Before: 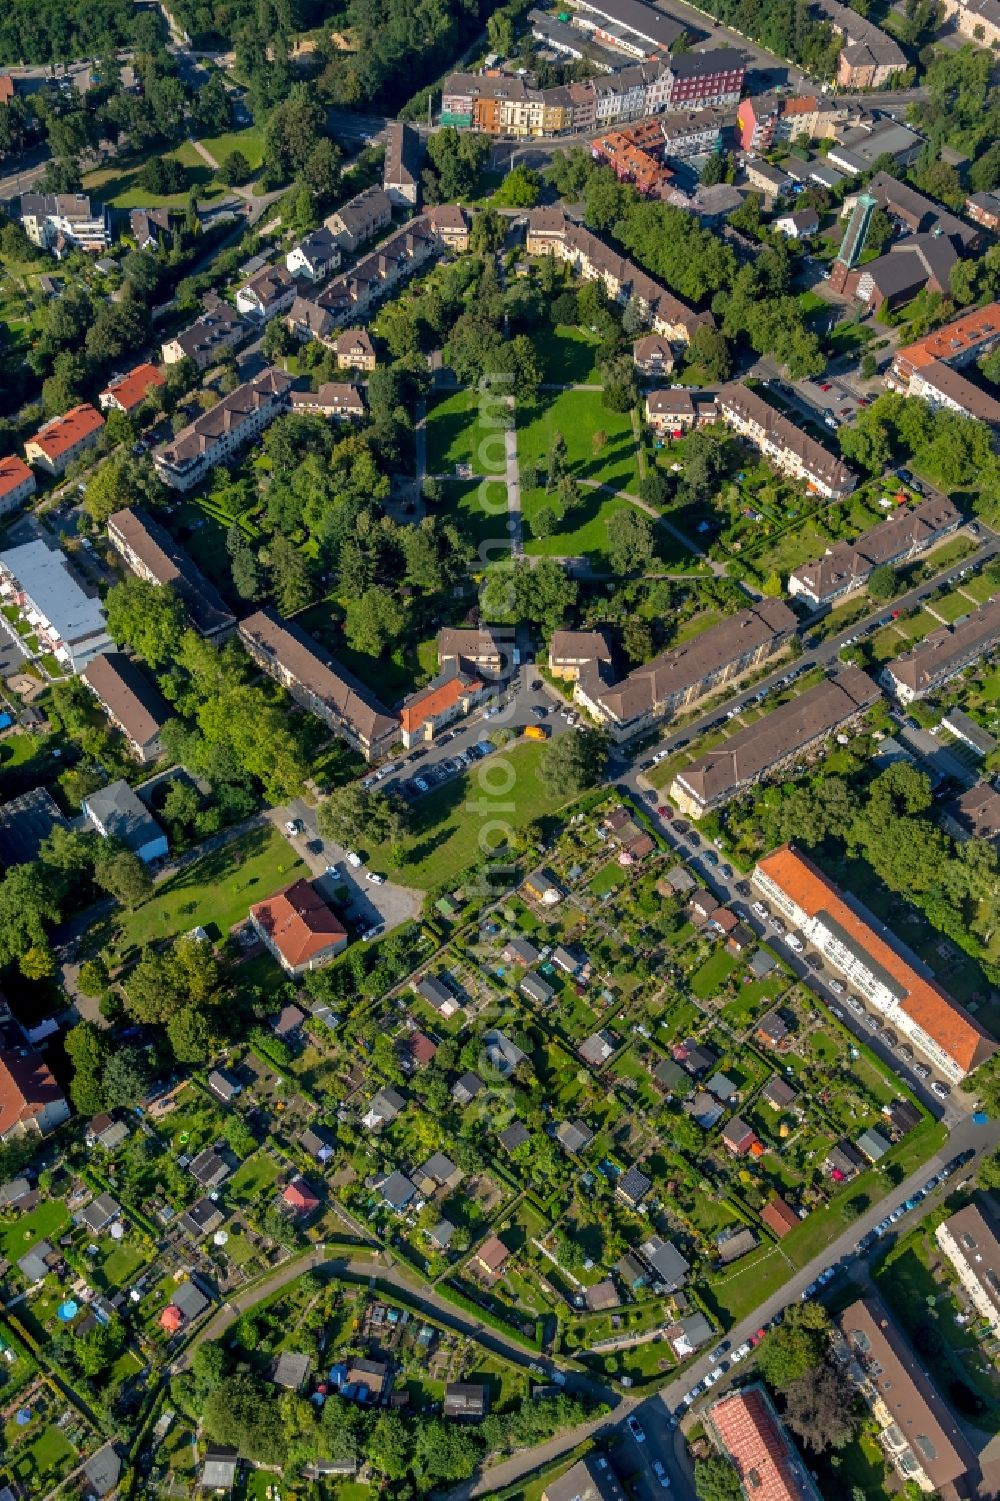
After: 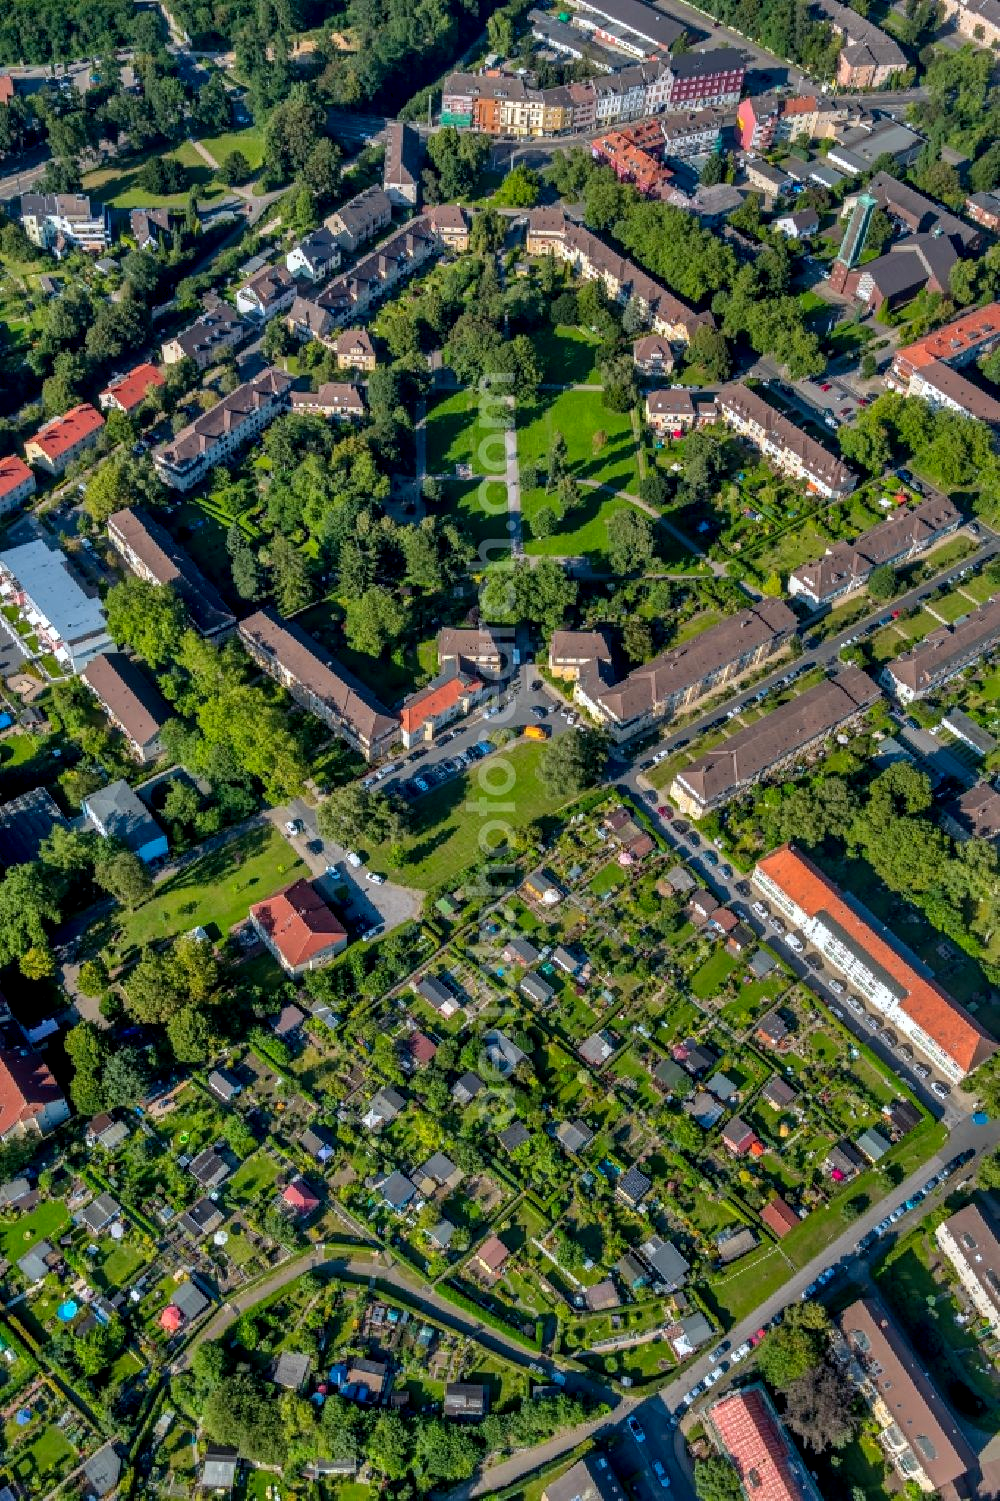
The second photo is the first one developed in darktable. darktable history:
color calibration: output R [0.972, 0.068, -0.094, 0], output G [-0.178, 1.216, -0.086, 0], output B [0.095, -0.136, 0.98, 0], illuminant as shot in camera, x 0.358, y 0.373, temperature 4628.91 K
local contrast: on, module defaults
shadows and highlights: shadows 40.07, highlights -52.74, low approximation 0.01, soften with gaussian
